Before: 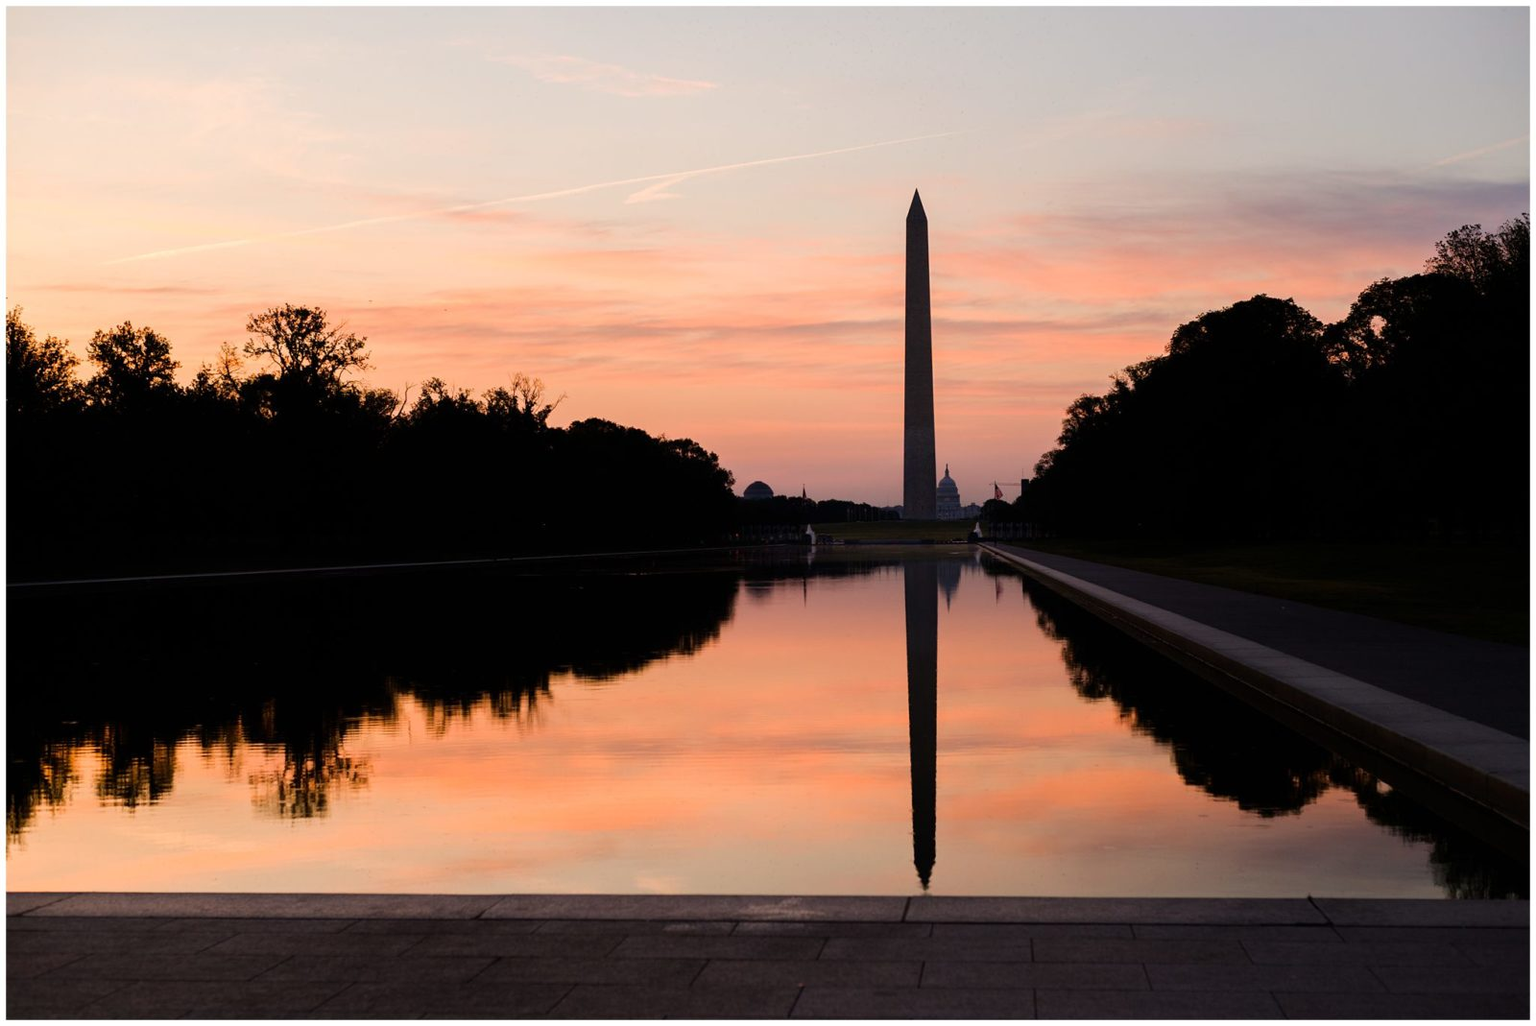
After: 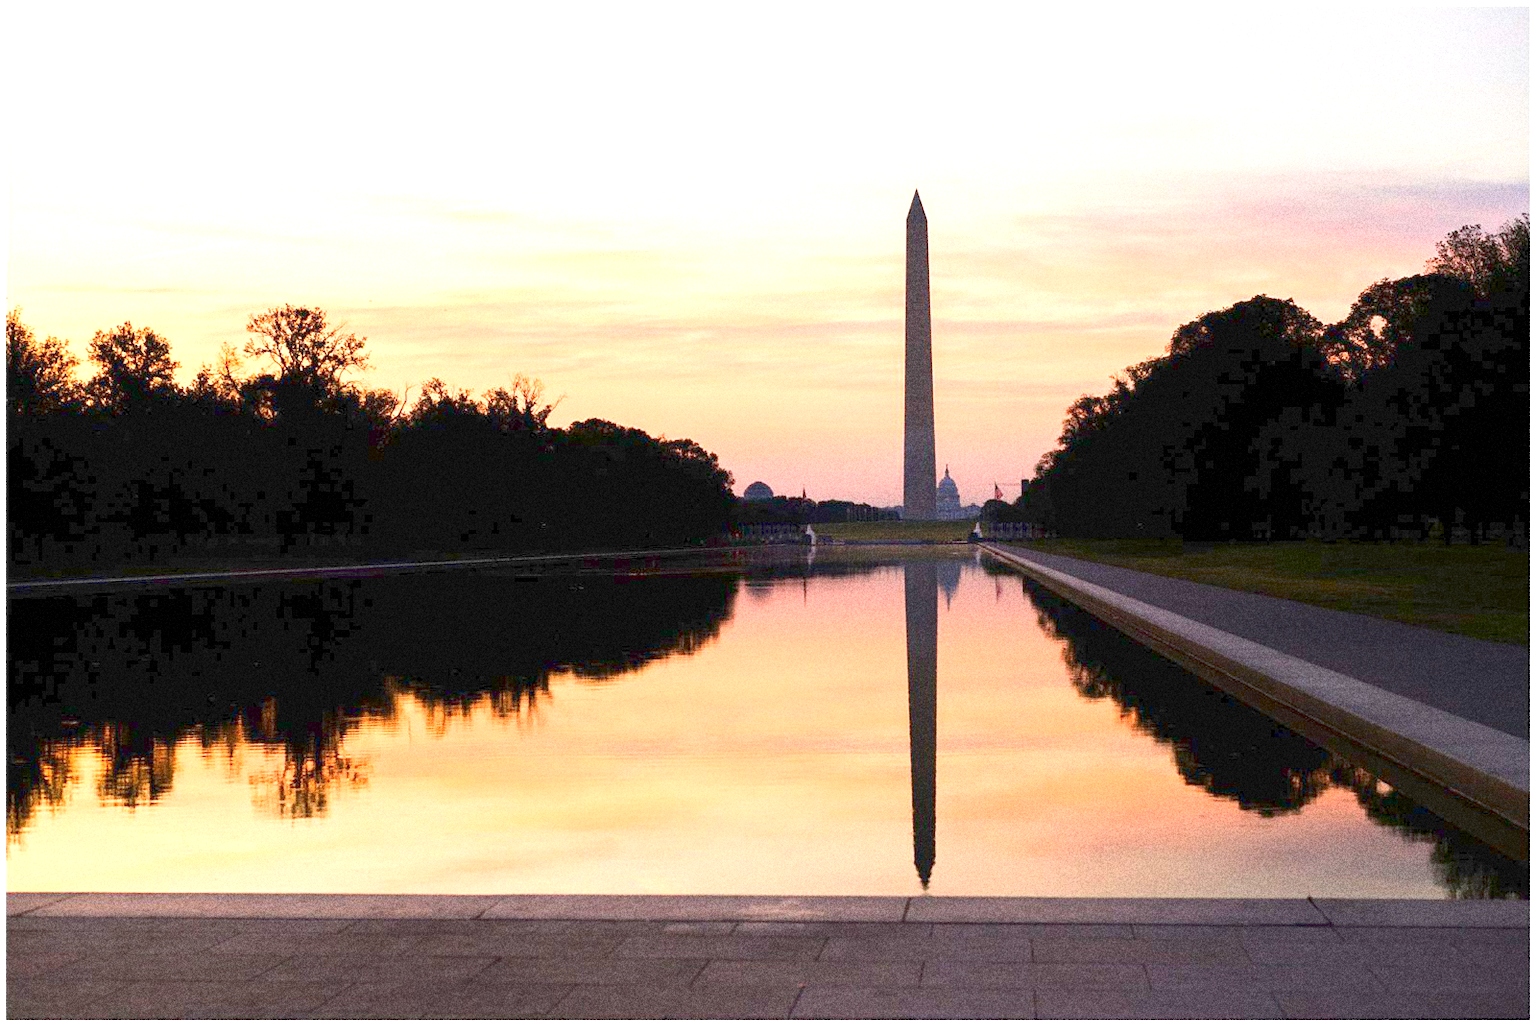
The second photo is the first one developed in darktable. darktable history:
exposure: exposure 2.207 EV, compensate highlight preservation false
grain: coarseness 14.49 ISO, strength 48.04%, mid-tones bias 35%
rotate and perspective: automatic cropping original format, crop left 0, crop top 0
color balance rgb: contrast -30%
